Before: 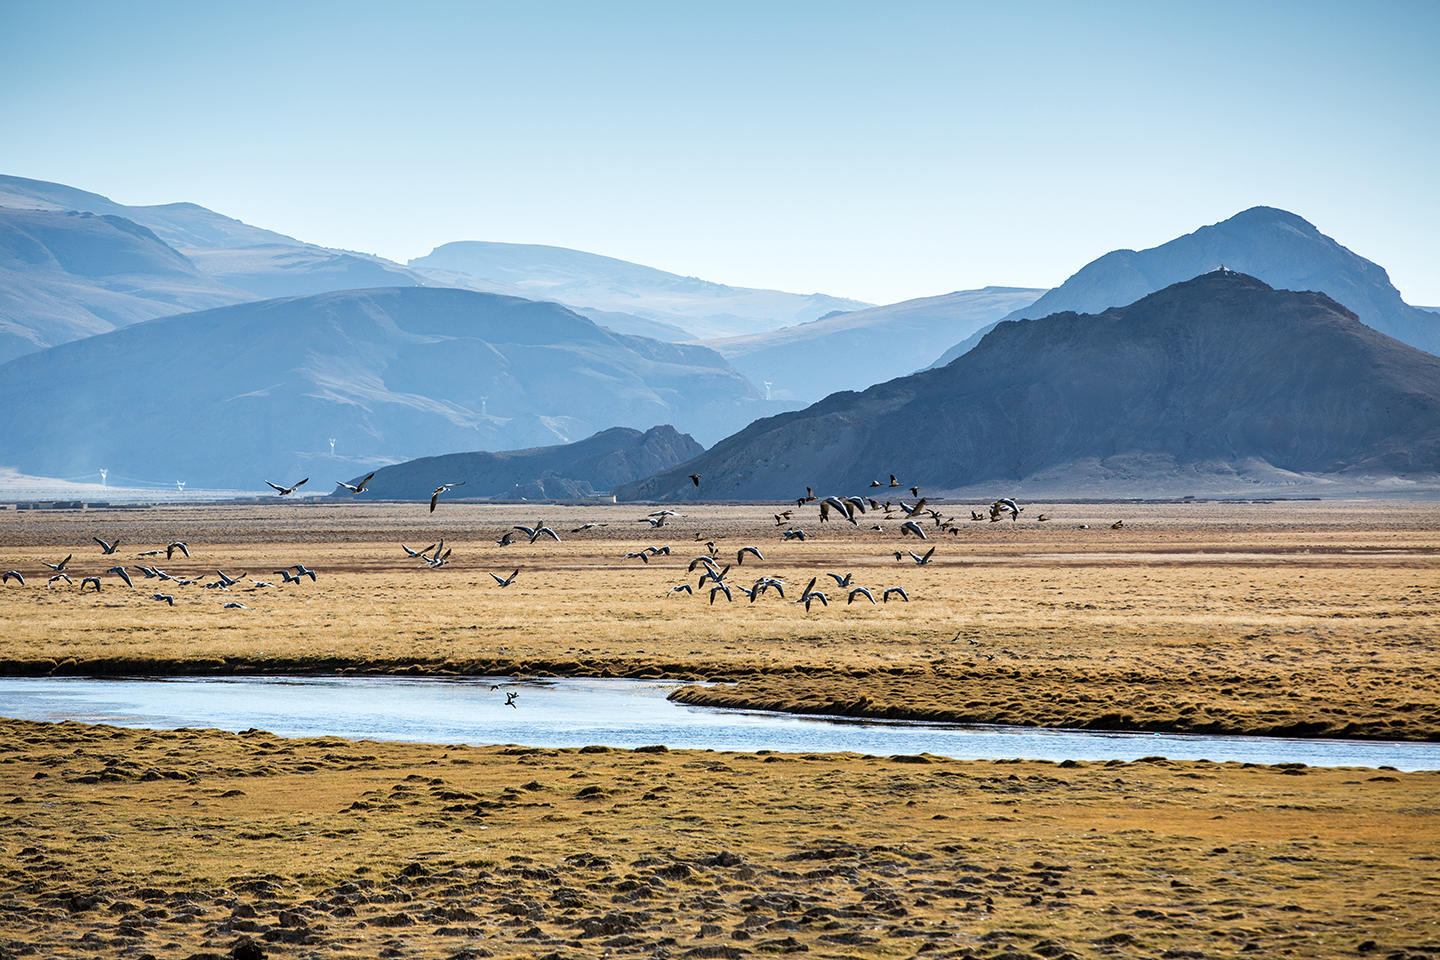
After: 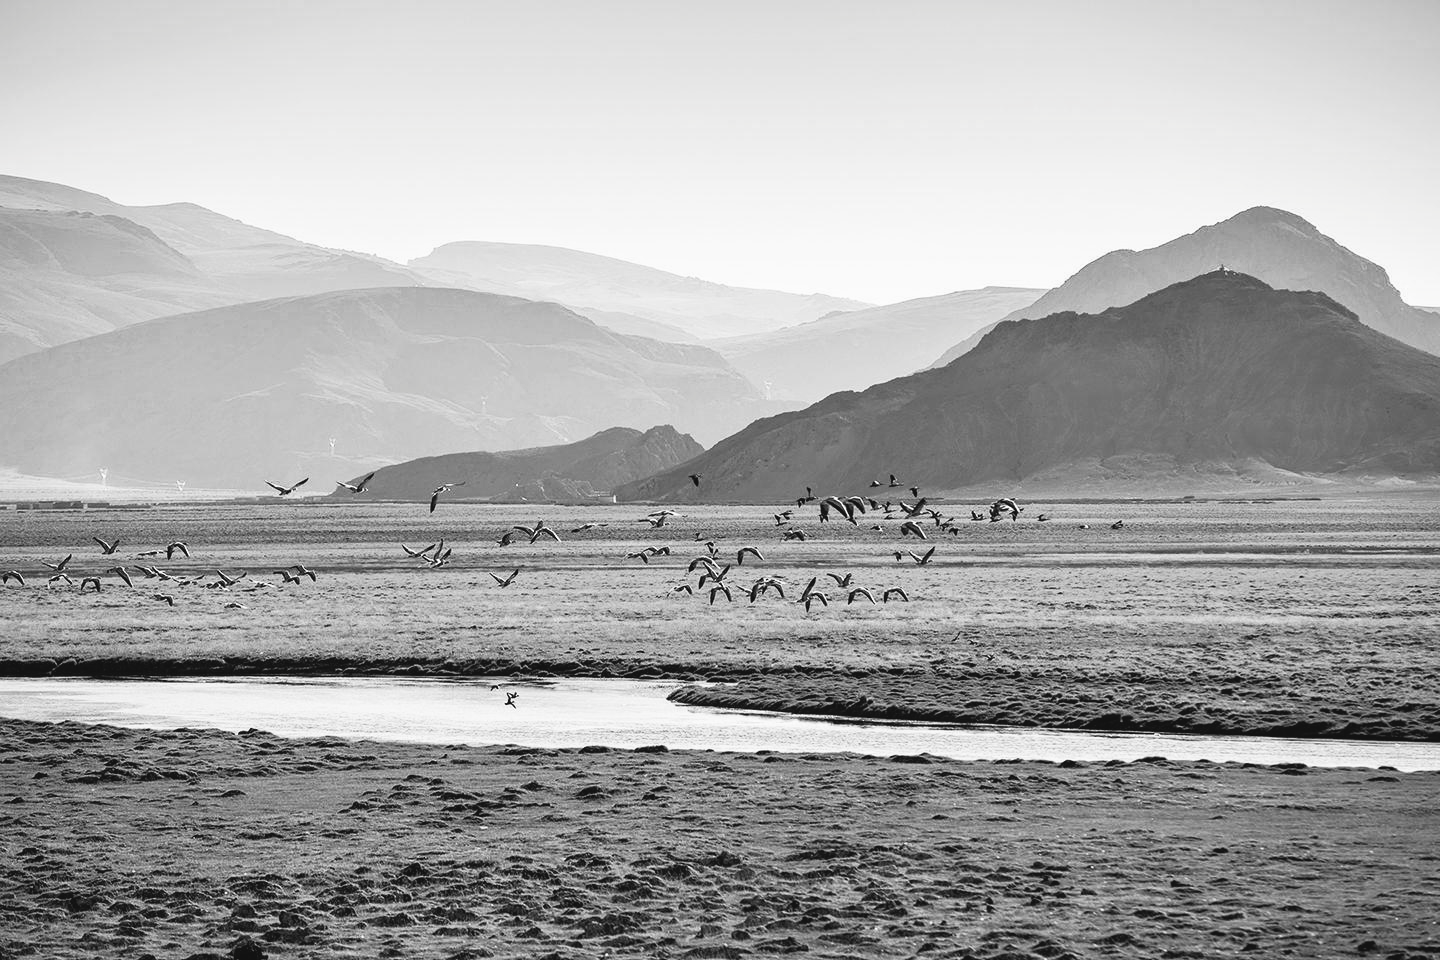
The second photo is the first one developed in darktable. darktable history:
tone curve: curves: ch0 [(0, 0) (0.003, 0.049) (0.011, 0.051) (0.025, 0.055) (0.044, 0.065) (0.069, 0.081) (0.1, 0.11) (0.136, 0.15) (0.177, 0.195) (0.224, 0.242) (0.277, 0.308) (0.335, 0.375) (0.399, 0.436) (0.468, 0.5) (0.543, 0.574) (0.623, 0.665) (0.709, 0.761) (0.801, 0.851) (0.898, 0.933) (1, 1)], preserve colors none
color look up table: target L [96.54, 81.69, 82.76, 80.97, 72.21, 72.58, 55.28, 47.64, 33.18, 25.76, 200.55, 85.98, 83.84, 75.52, 63.22, 65.99, 63.98, 58.64, 64.48, 55.02, 44.82, 36.57, 42.78, 23.97, 21.7, 23.52, 90.24, 77.71, 74.42, 75.88, 84.91, 72.21, 72.21, 81.33, 49.64, 80.24, 39.07, 37.82, 26.8, 34.45, 4.316, 89.88, 88.12, 88.82, 67.74, 71.47, 51.49, 35.3, 39.07], target a [-0.003, 0.001, 0 ×4, 0.001, 0 ×4, -0.001, 0, 0, 0.001, 0.001, 0, 0, 0.001, 0.001, -0.001, 0 ×5, -0.001, 0 ×15, -0.003, -0.003, 0, 0, 0.001, 0, 0], target b [0.024, 0.001 ×5, -0.005, 0.001, 0.001, 0.001, 0, 0.002, 0.001, 0.001, -0.005, -0.005, 0.001, 0.001, -0.005, -0.005, 0.014, 0.001, 0.001, 0, 0, -0.002, 0.001 ×12, -0.003, 0.001, 0, 0.001, 0.024, 0.024, 0.001, 0.001, -0.005, 0.001, 0.001], num patches 49
